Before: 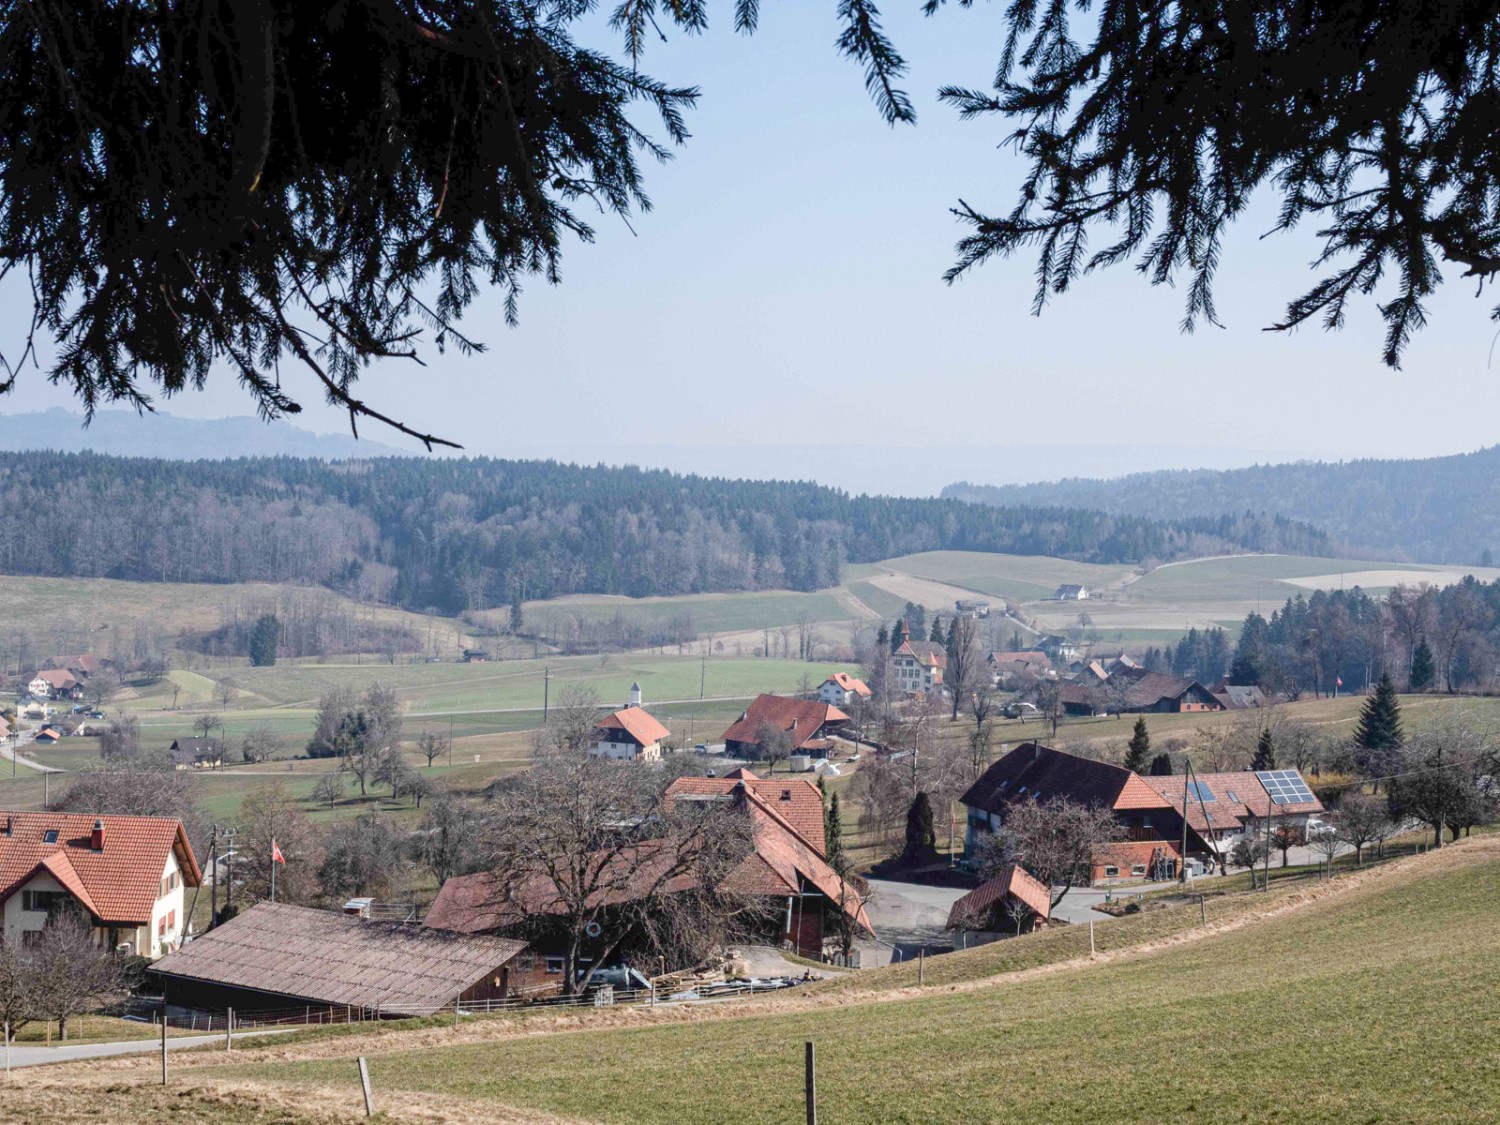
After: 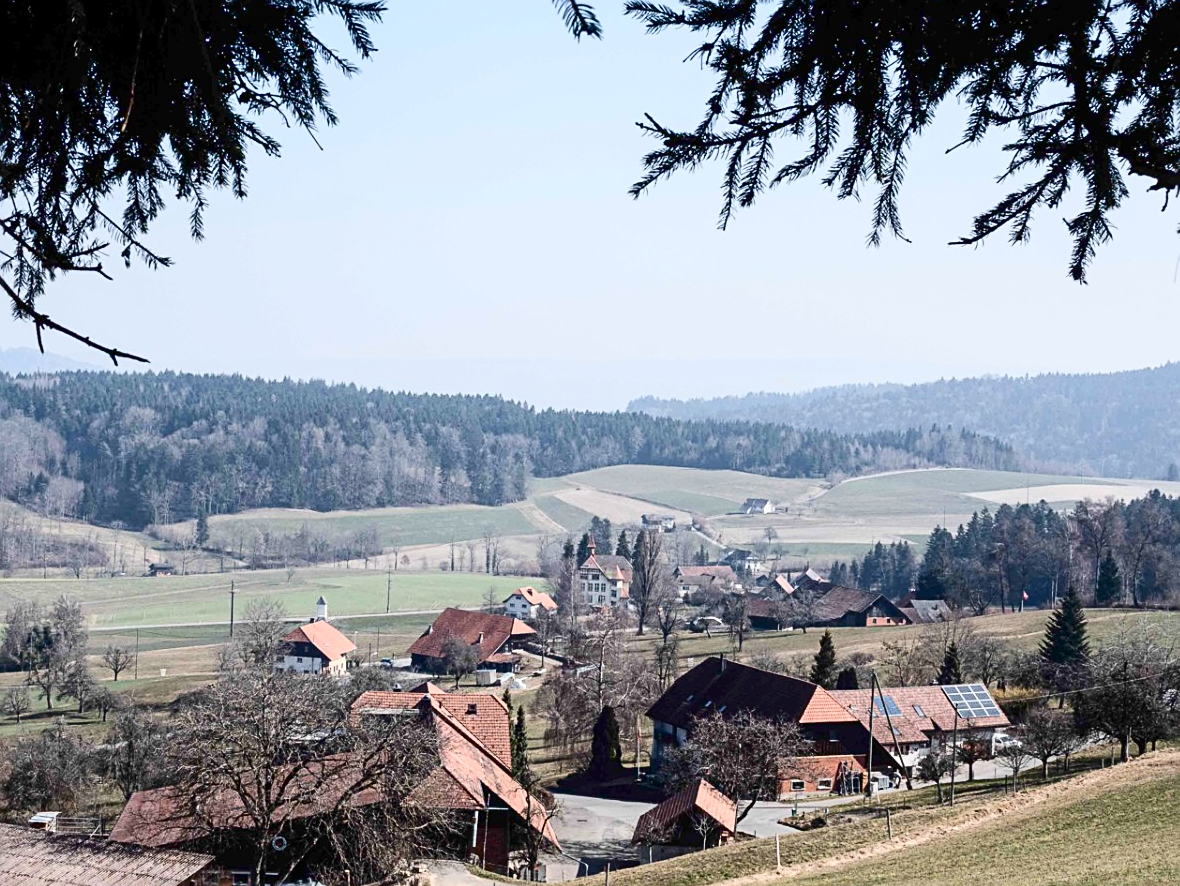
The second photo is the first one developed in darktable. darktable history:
crop and rotate: left 20.943%, top 7.724%, right 0.369%, bottom 13.45%
sharpen: on, module defaults
contrast brightness saturation: contrast 0.295
